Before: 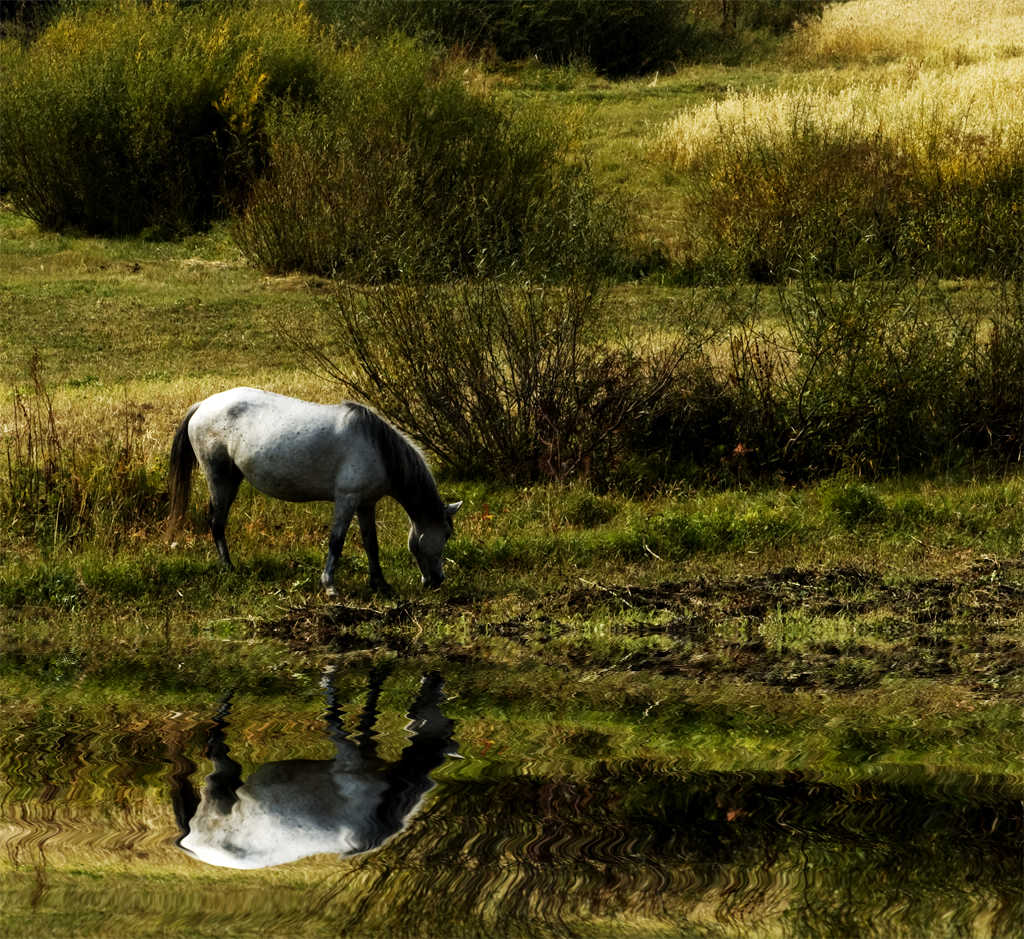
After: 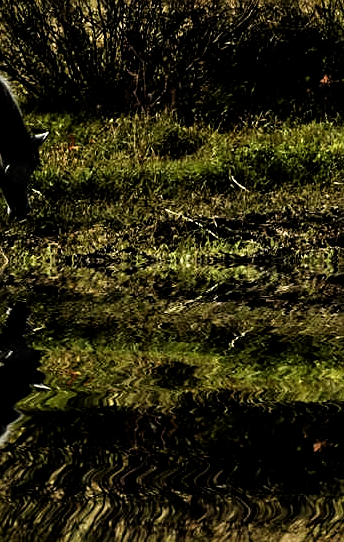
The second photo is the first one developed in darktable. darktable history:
crop: left 40.508%, top 39.365%, right 25.865%, bottom 2.868%
sharpen: on, module defaults
filmic rgb: black relative exposure -8.74 EV, white relative exposure 2.65 EV, target black luminance 0%, target white luminance 99.931%, hardness 6.27, latitude 74.41%, contrast 1.325, highlights saturation mix -6.22%
